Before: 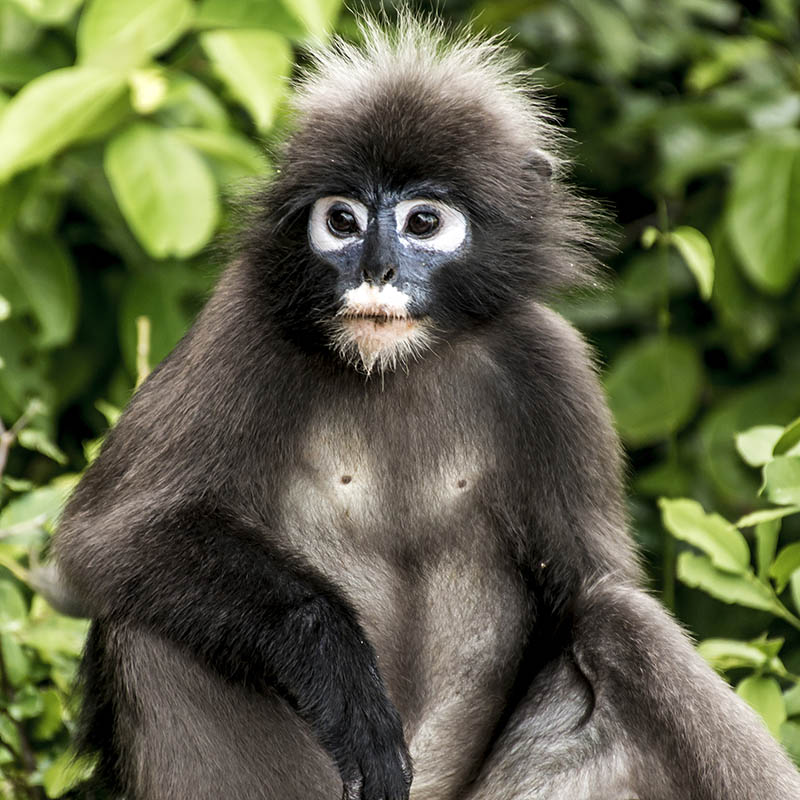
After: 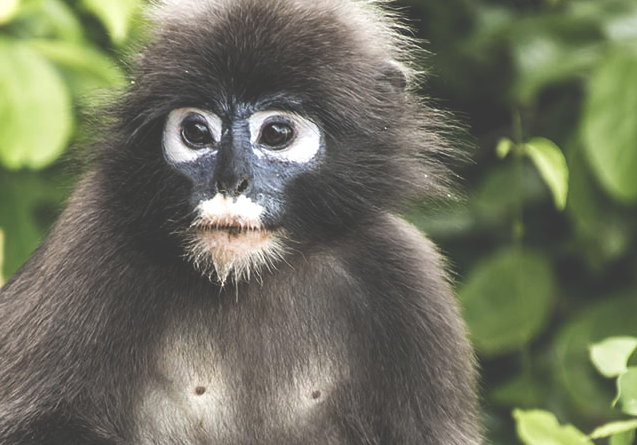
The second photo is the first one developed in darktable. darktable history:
exposure: black level correction -0.041, exposure 0.064 EV, compensate highlight preservation false
crop: left 18.327%, top 11.128%, right 1.959%, bottom 33.161%
